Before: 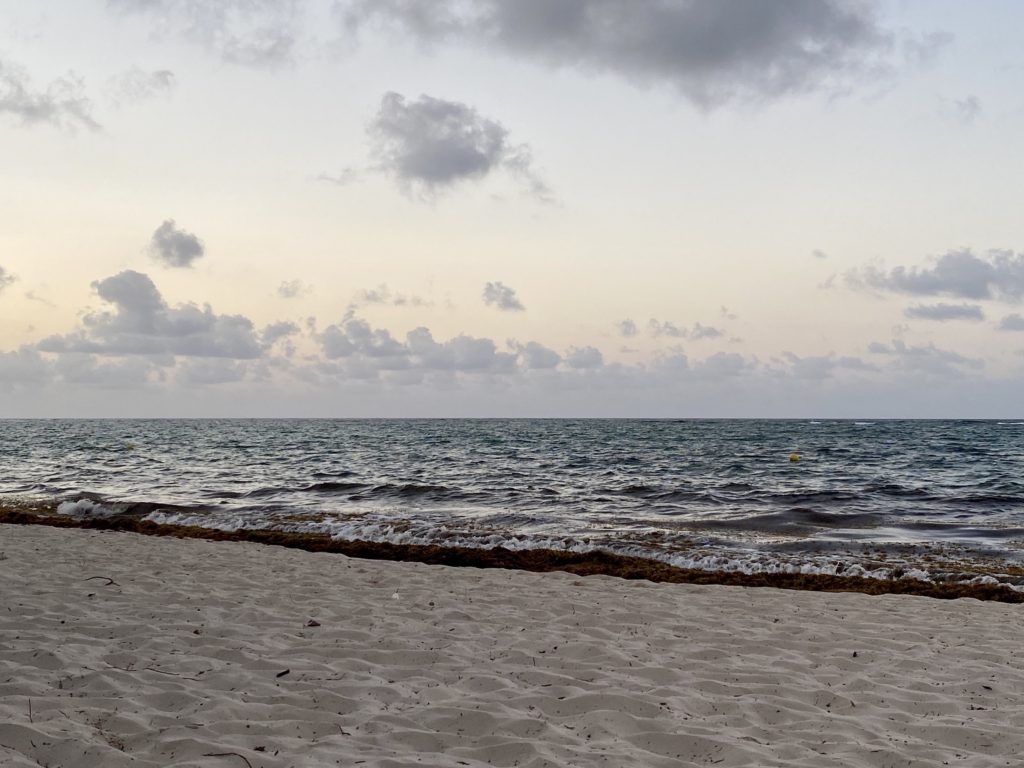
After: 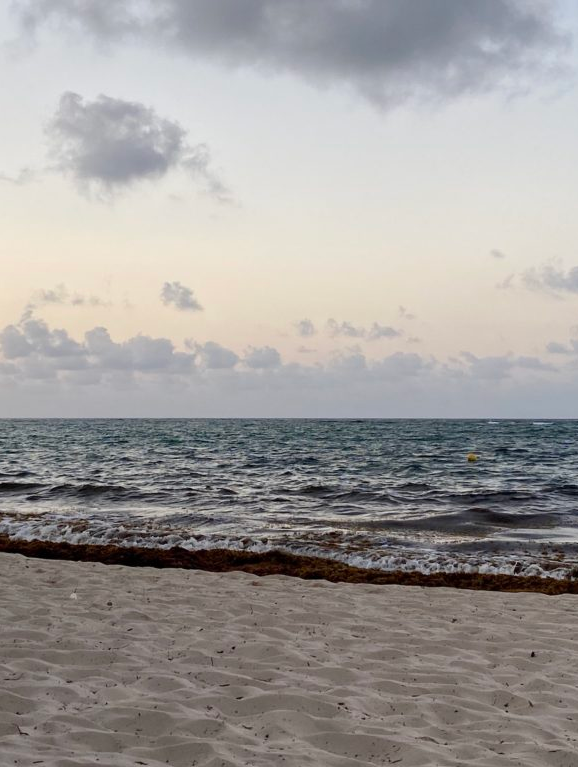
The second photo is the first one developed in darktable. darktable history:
crop: left 31.484%, top 0.014%, right 12.004%
